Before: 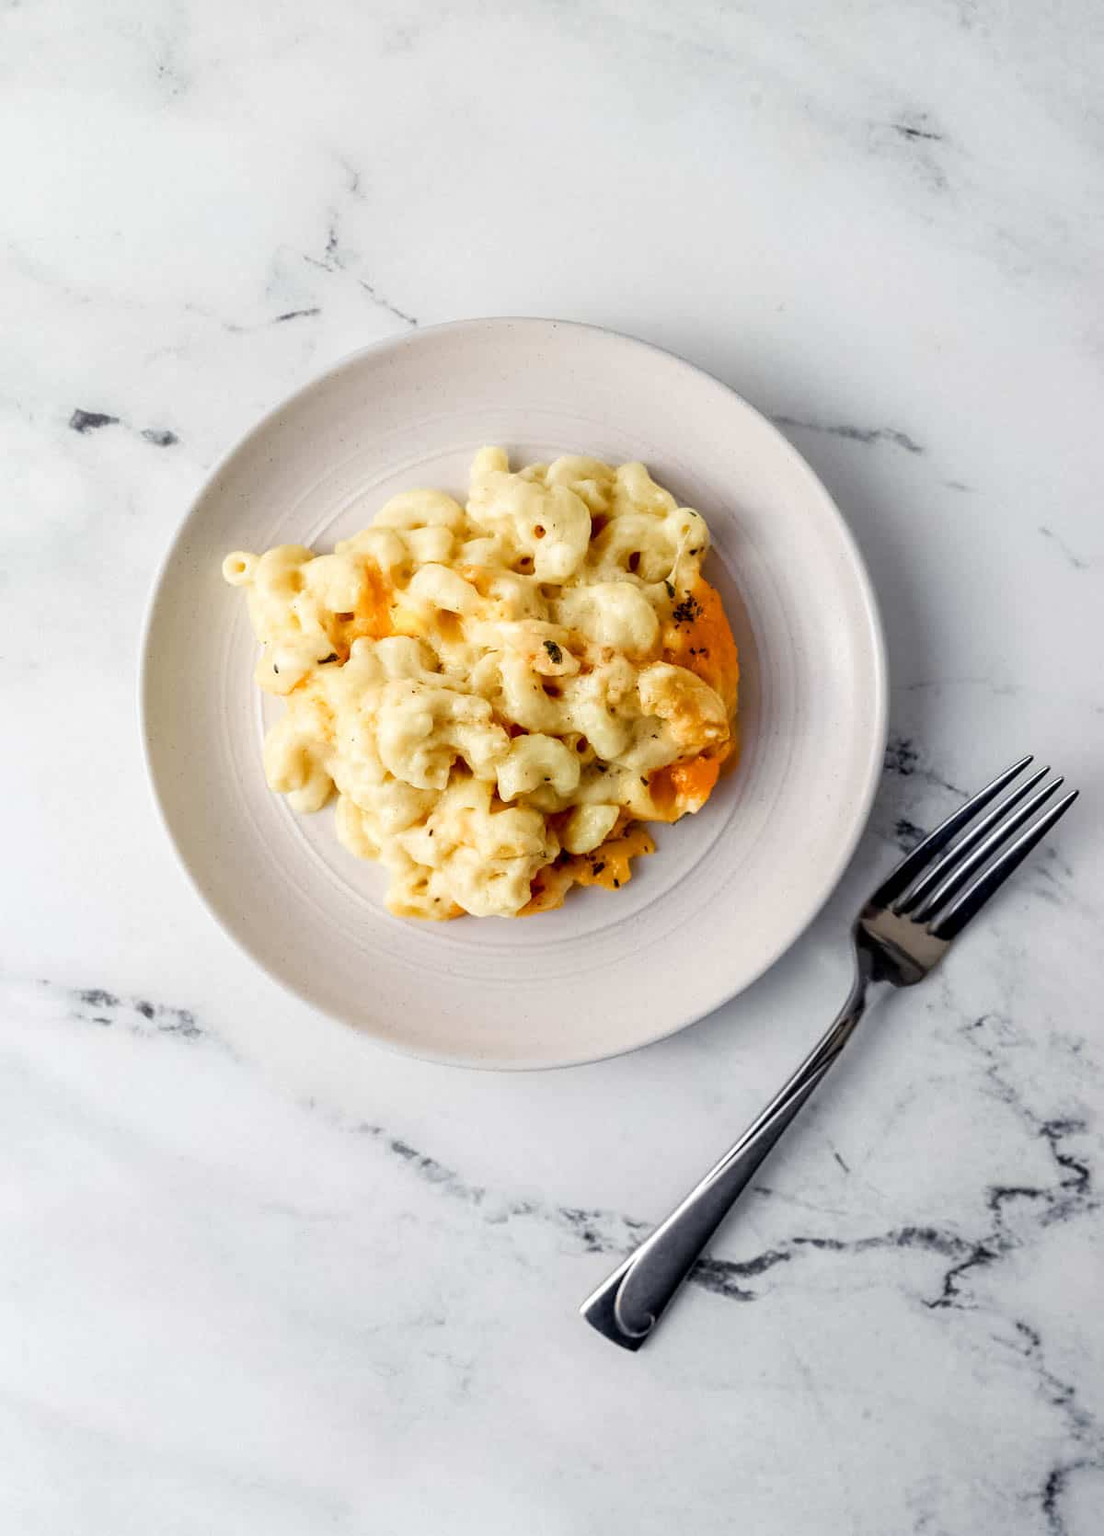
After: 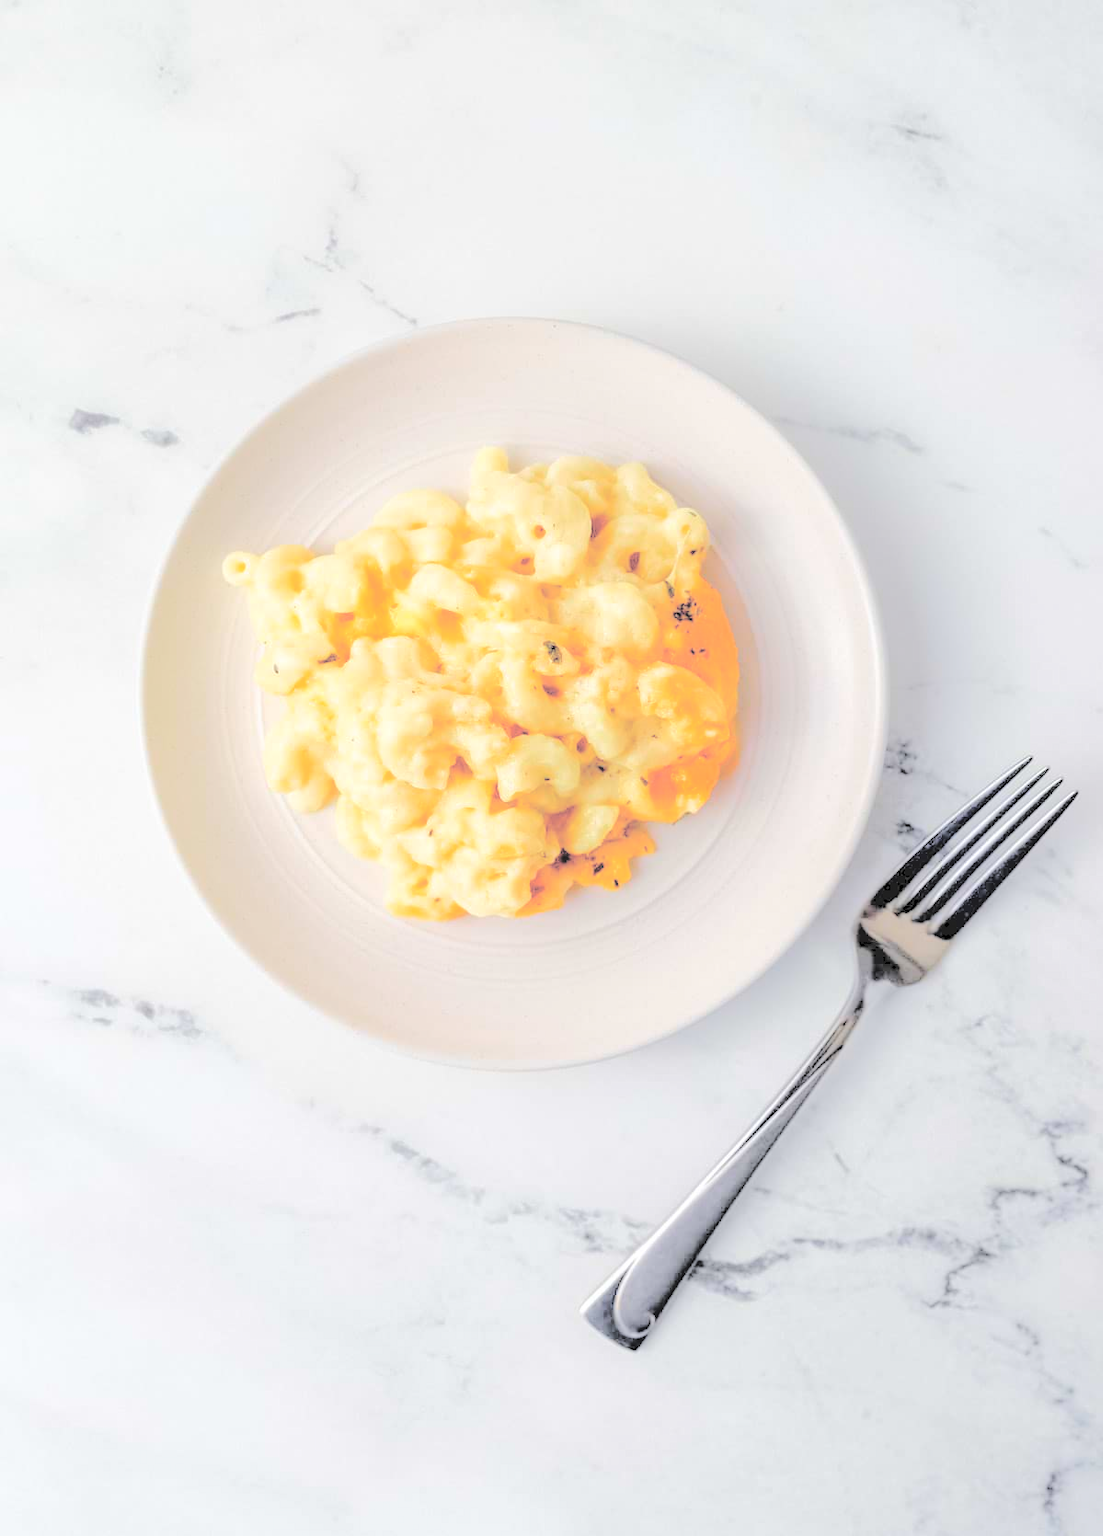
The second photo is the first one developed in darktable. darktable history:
tone curve: curves: ch0 [(0, 0) (0.003, 0.089) (0.011, 0.089) (0.025, 0.088) (0.044, 0.089) (0.069, 0.094) (0.1, 0.108) (0.136, 0.119) (0.177, 0.147) (0.224, 0.204) (0.277, 0.28) (0.335, 0.389) (0.399, 0.486) (0.468, 0.588) (0.543, 0.647) (0.623, 0.705) (0.709, 0.759) (0.801, 0.815) (0.898, 0.873) (1, 1)], color space Lab, independent channels, preserve colors none
contrast brightness saturation: brightness 0.988
